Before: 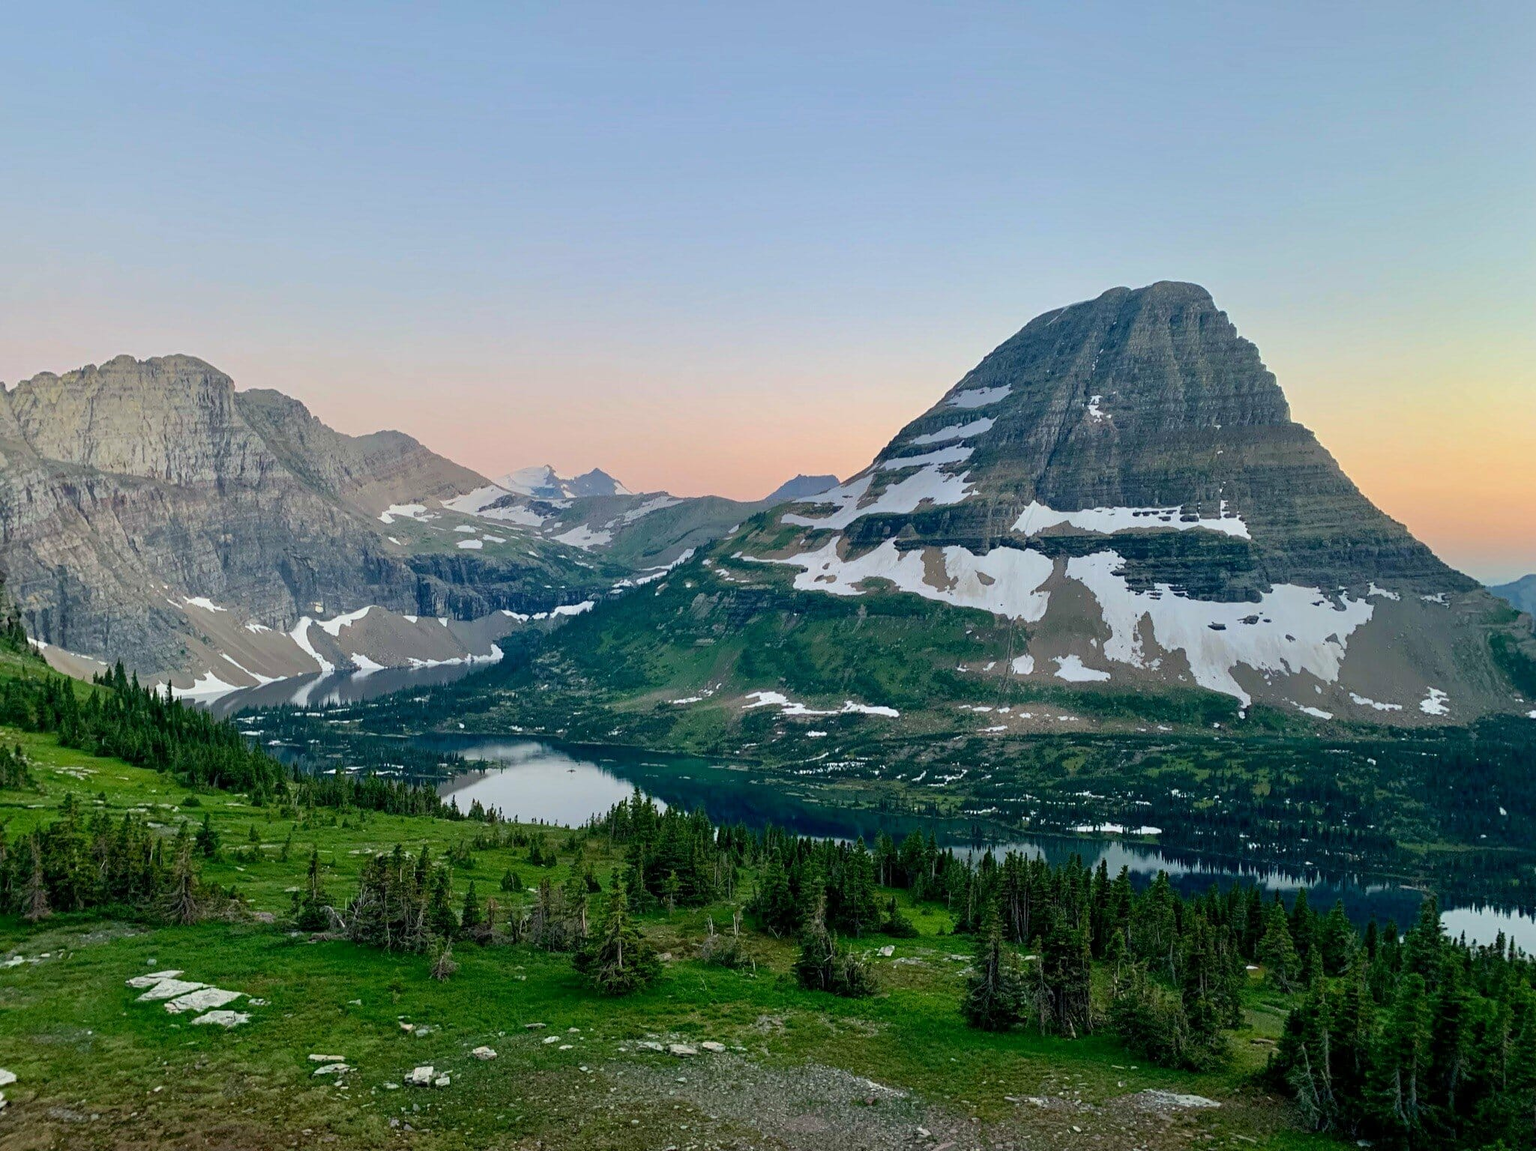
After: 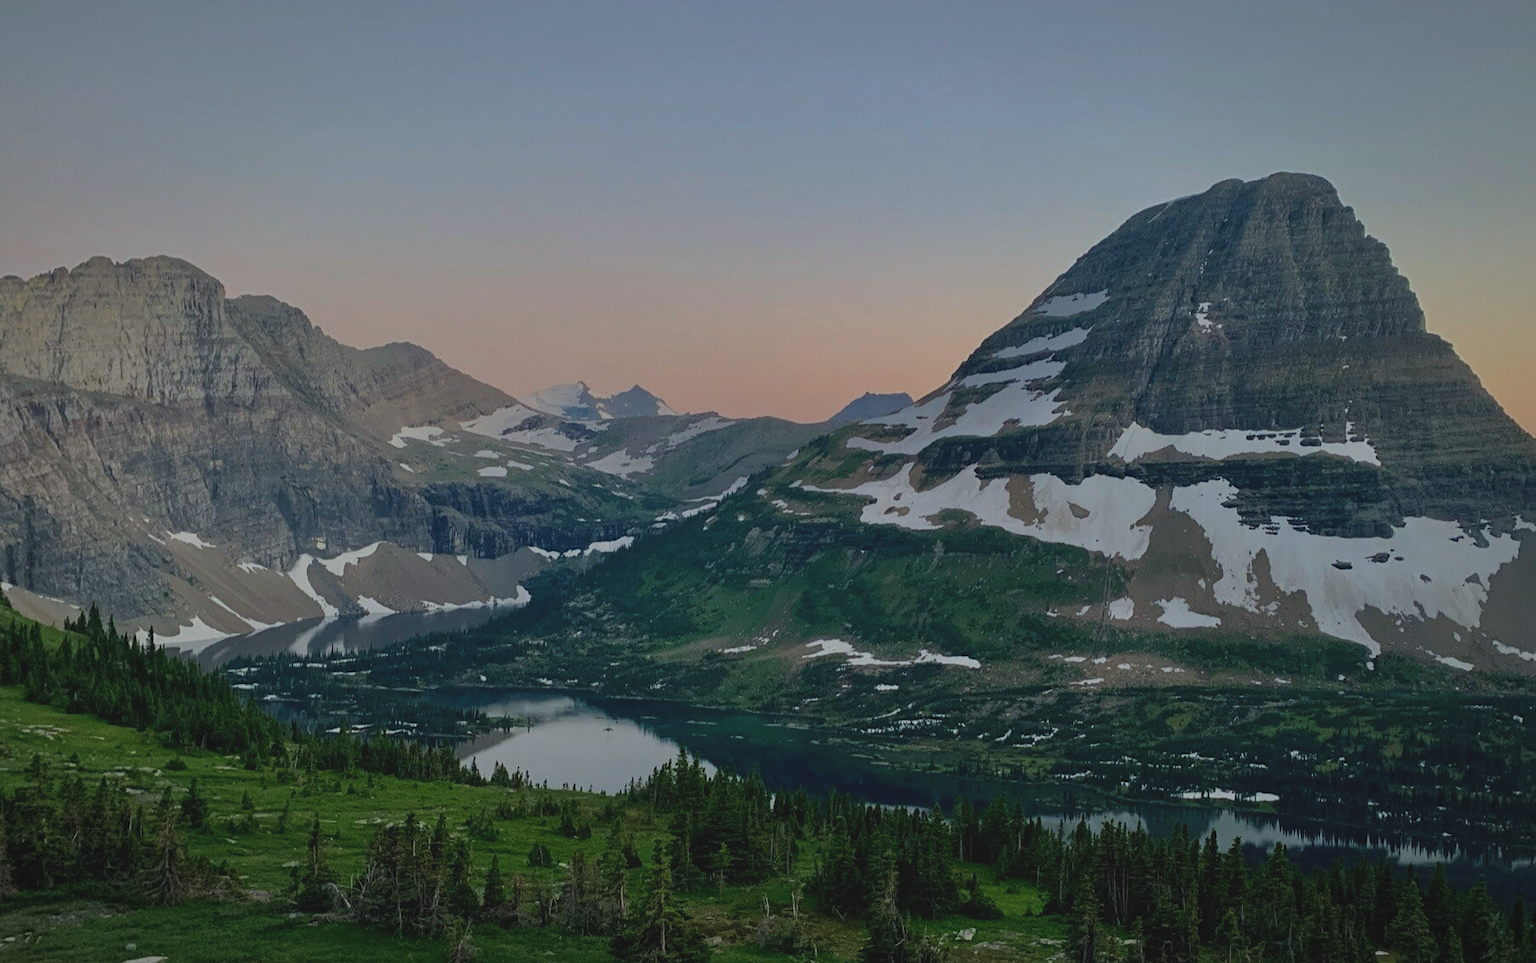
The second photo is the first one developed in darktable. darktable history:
exposure: black level correction -0.016, exposure -1.018 EV, compensate highlight preservation false
vignetting: fall-off radius 100%, width/height ratio 1.337
crop and rotate: left 2.425%, top 11.305%, right 9.6%, bottom 15.08%
